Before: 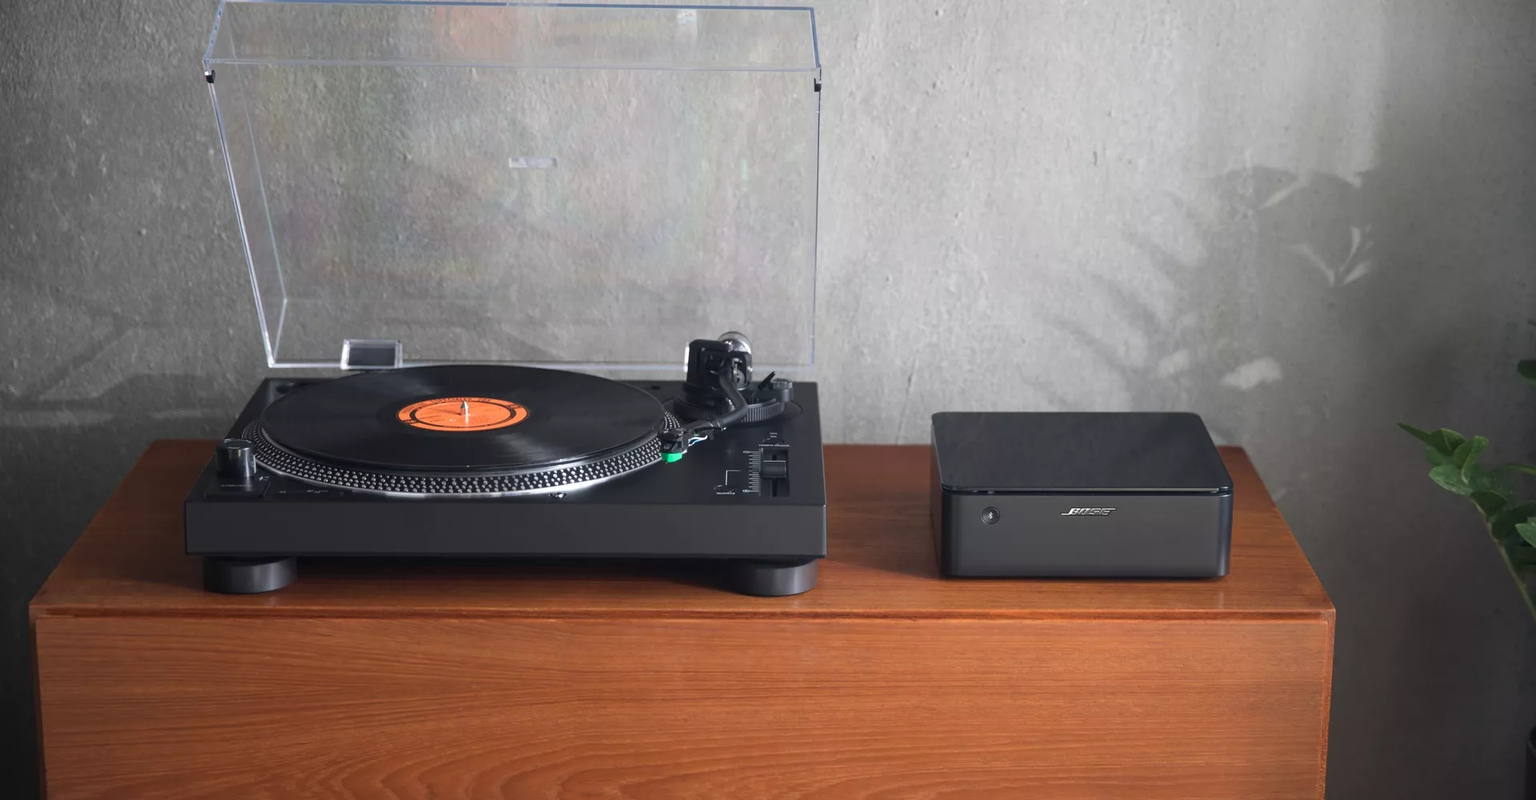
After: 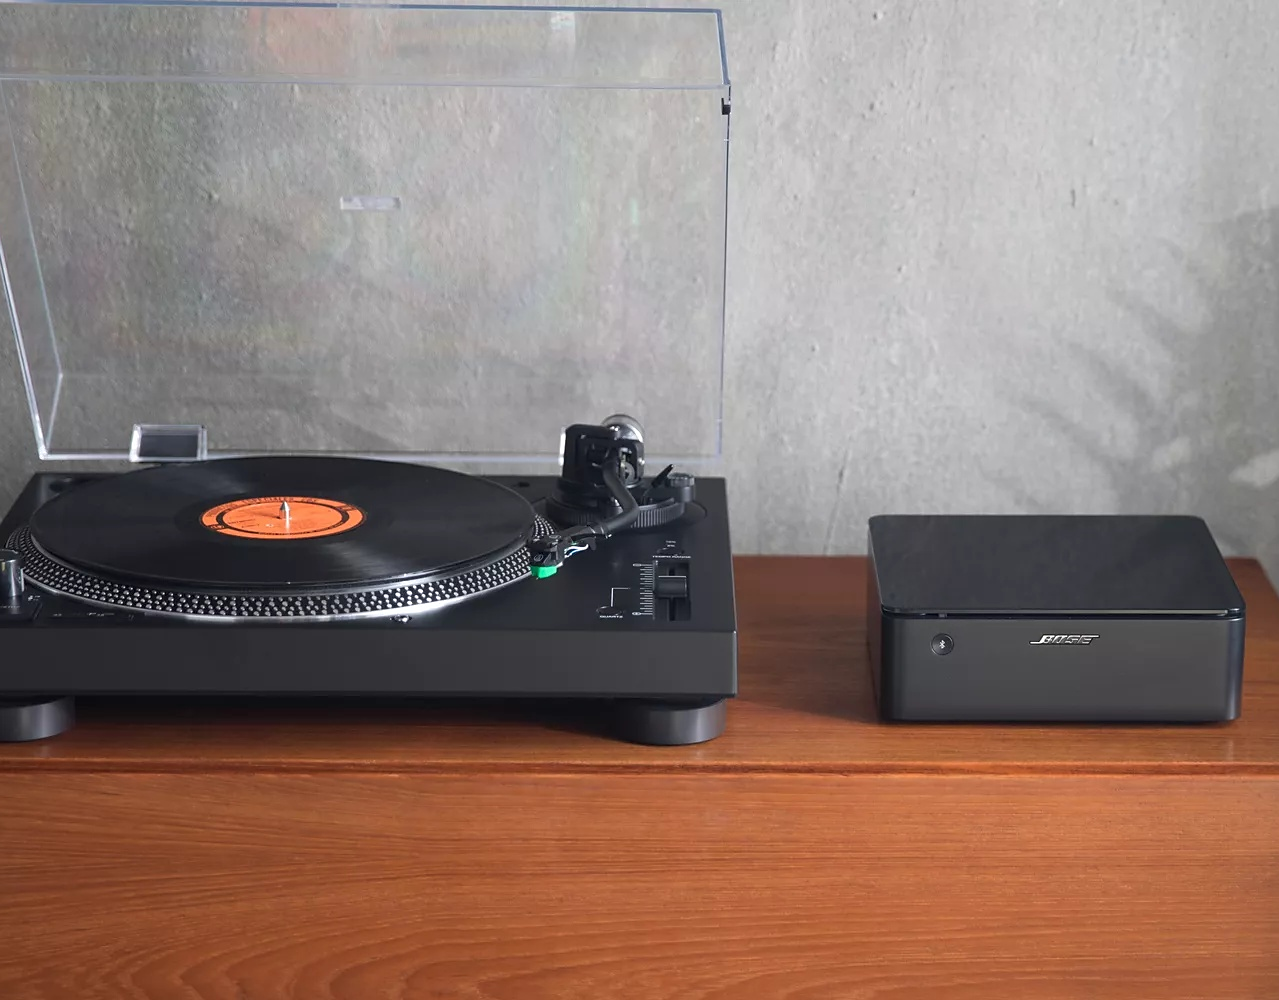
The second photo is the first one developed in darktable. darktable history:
sharpen: radius 1.559, amount 0.373, threshold 1.271
crop: left 15.419%, right 17.914%
